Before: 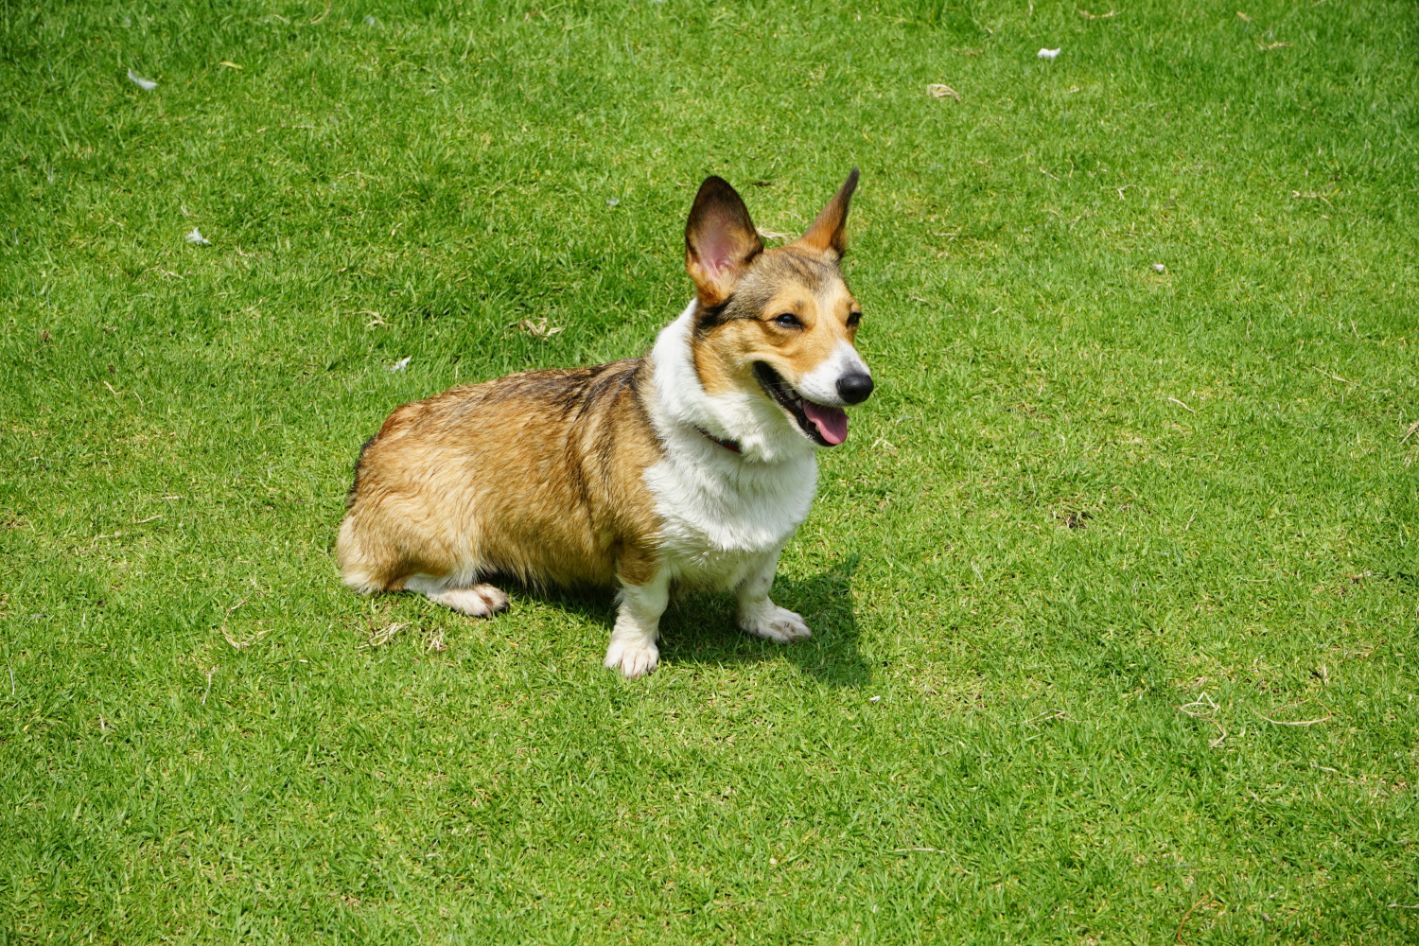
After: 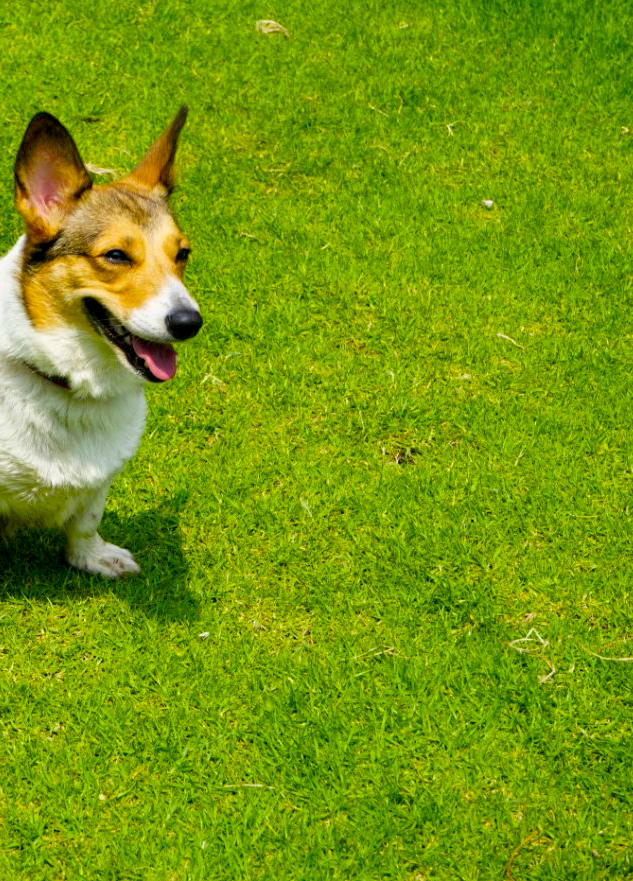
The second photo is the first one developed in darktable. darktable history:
color balance rgb: shadows lift › chroma 1.035%, shadows lift › hue 214.18°, global offset › luminance -0.509%, perceptual saturation grading › global saturation 19.679%, global vibrance 40.983%
tone equalizer: on, module defaults
crop: left 47.307%, top 6.86%, right 8.022%
